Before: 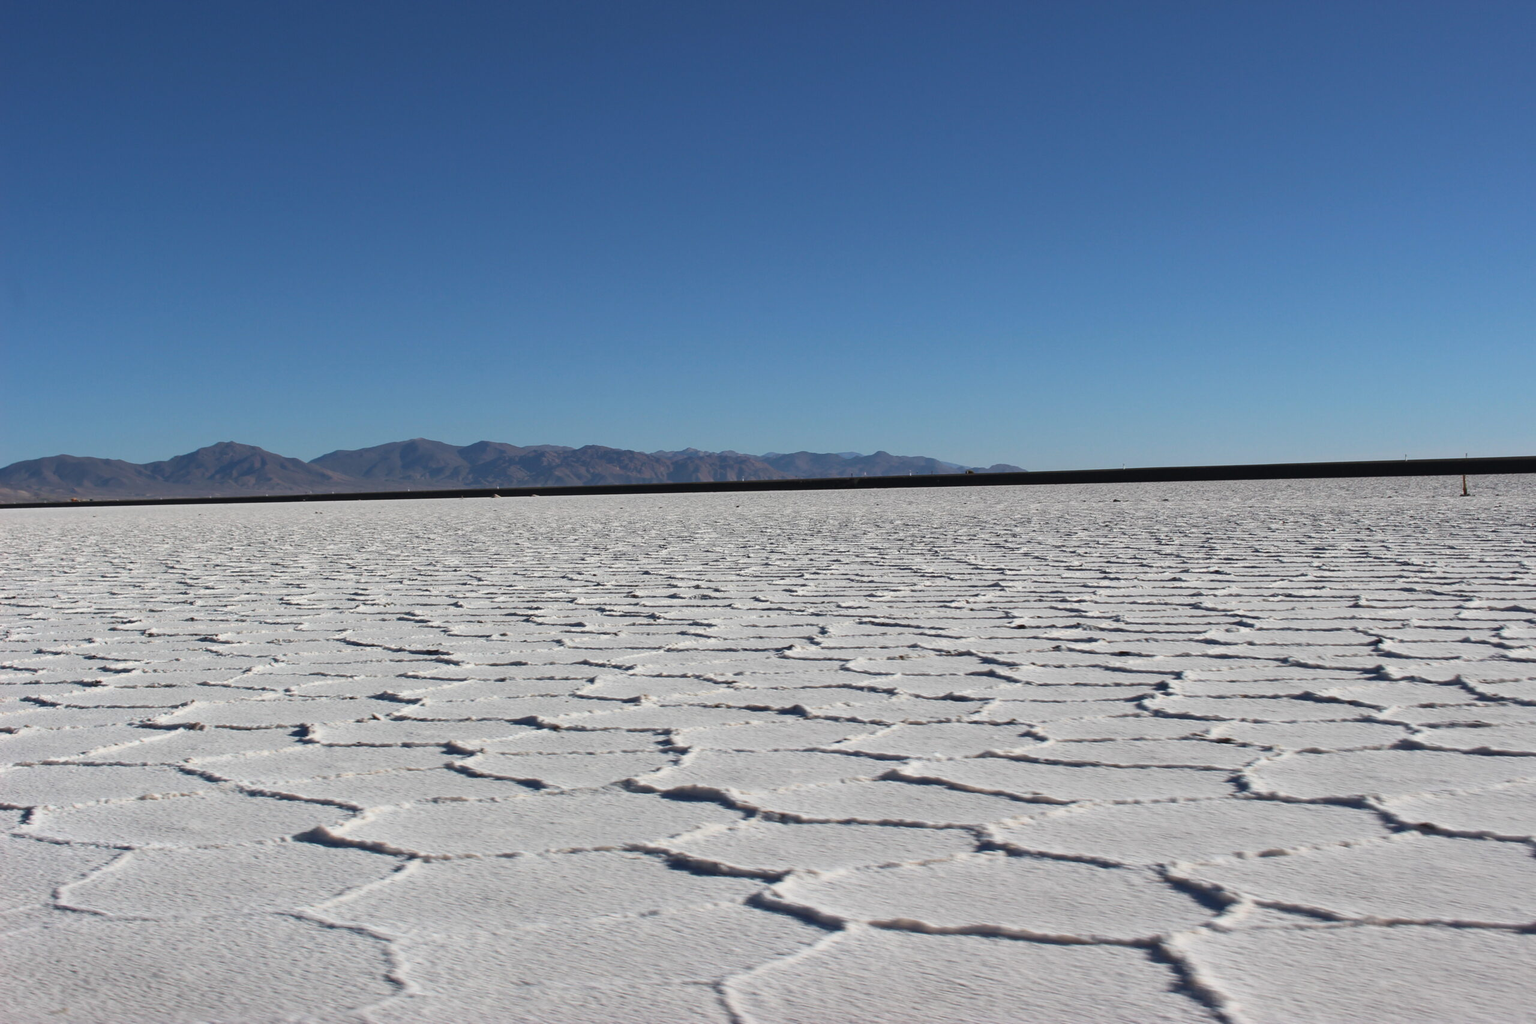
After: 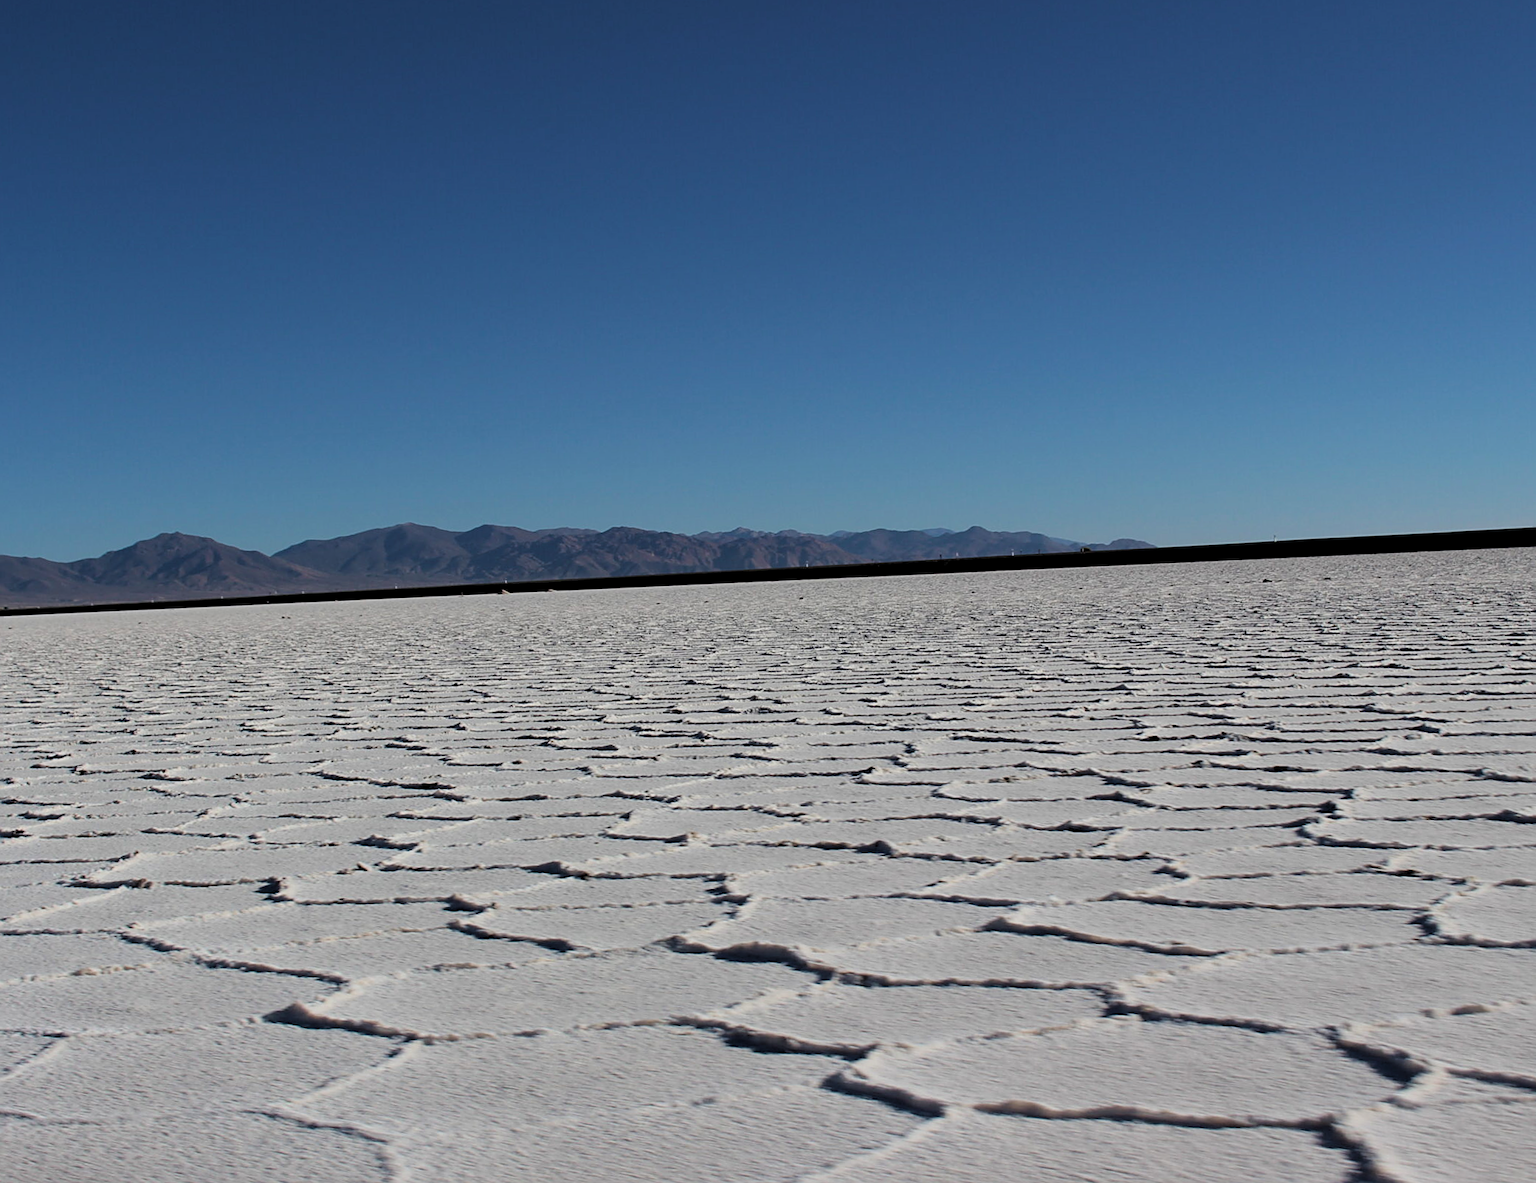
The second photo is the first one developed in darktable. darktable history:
filmic rgb: middle gray luminance 18.25%, black relative exposure -11.25 EV, white relative exposure 3.74 EV, target black luminance 0%, hardness 5.85, latitude 57.88%, contrast 0.964, shadows ↔ highlights balance 49.71%, contrast in shadows safe
exposure: exposure -0.486 EV, compensate highlight preservation false
sharpen: on, module defaults
levels: white 90.67%, levels [0.055, 0.477, 0.9]
crop and rotate: angle 1.28°, left 4.17%, top 0.468%, right 11.812%, bottom 2.423%
velvia: on, module defaults
